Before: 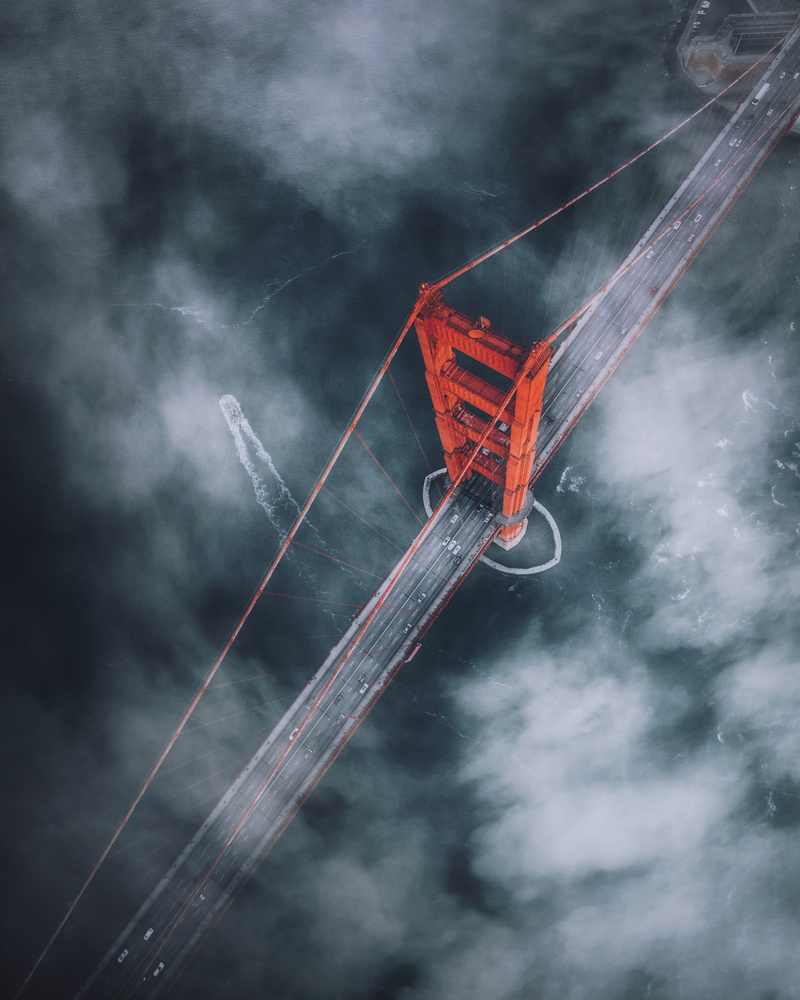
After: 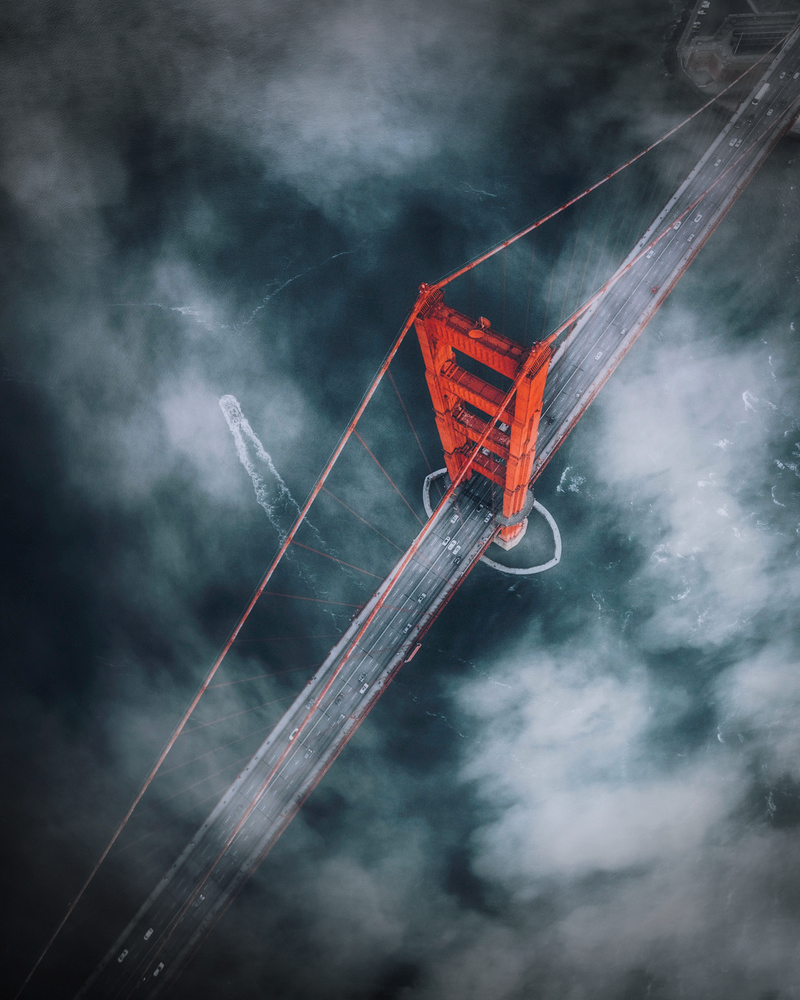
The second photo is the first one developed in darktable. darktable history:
vignetting: fall-off start 90.76%, fall-off radius 38.84%, width/height ratio 1.222, shape 1.3, unbound false
